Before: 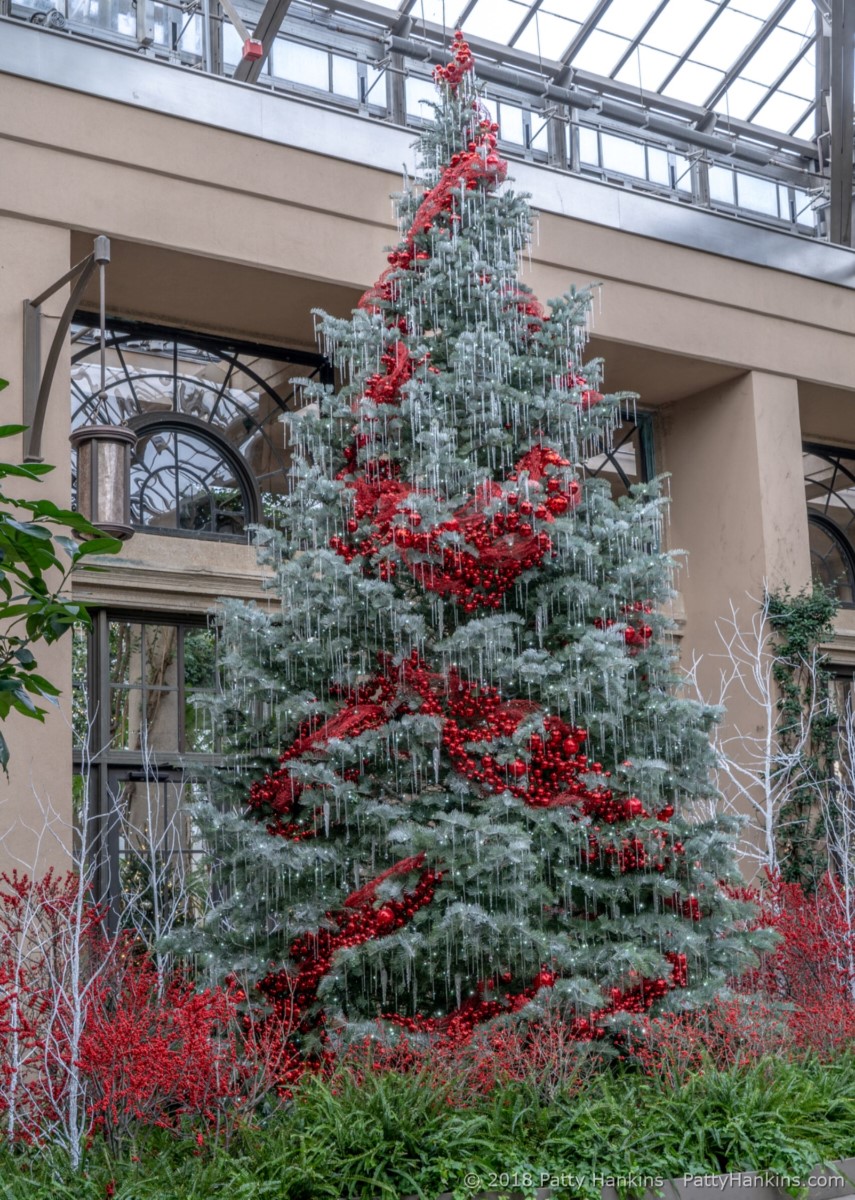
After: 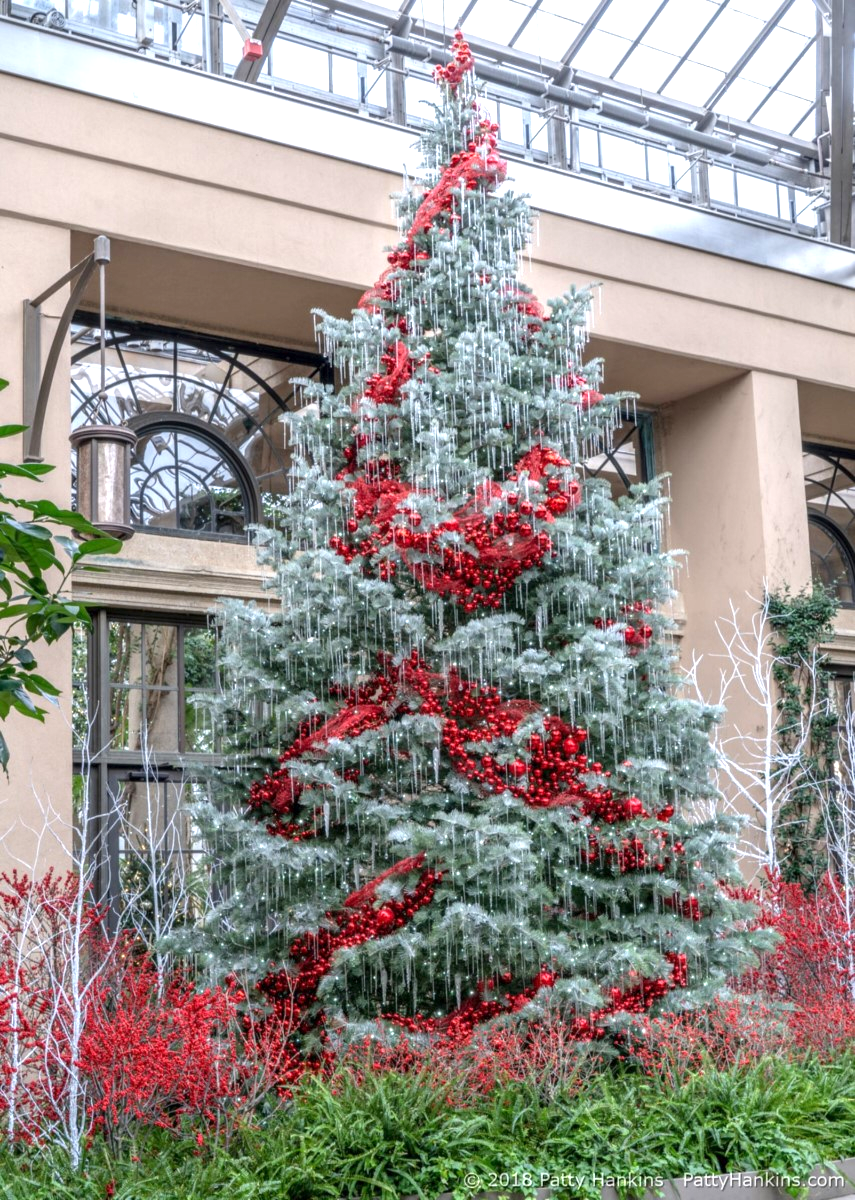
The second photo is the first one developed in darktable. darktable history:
exposure: black level correction 0, exposure 0.93 EV, compensate highlight preservation false
